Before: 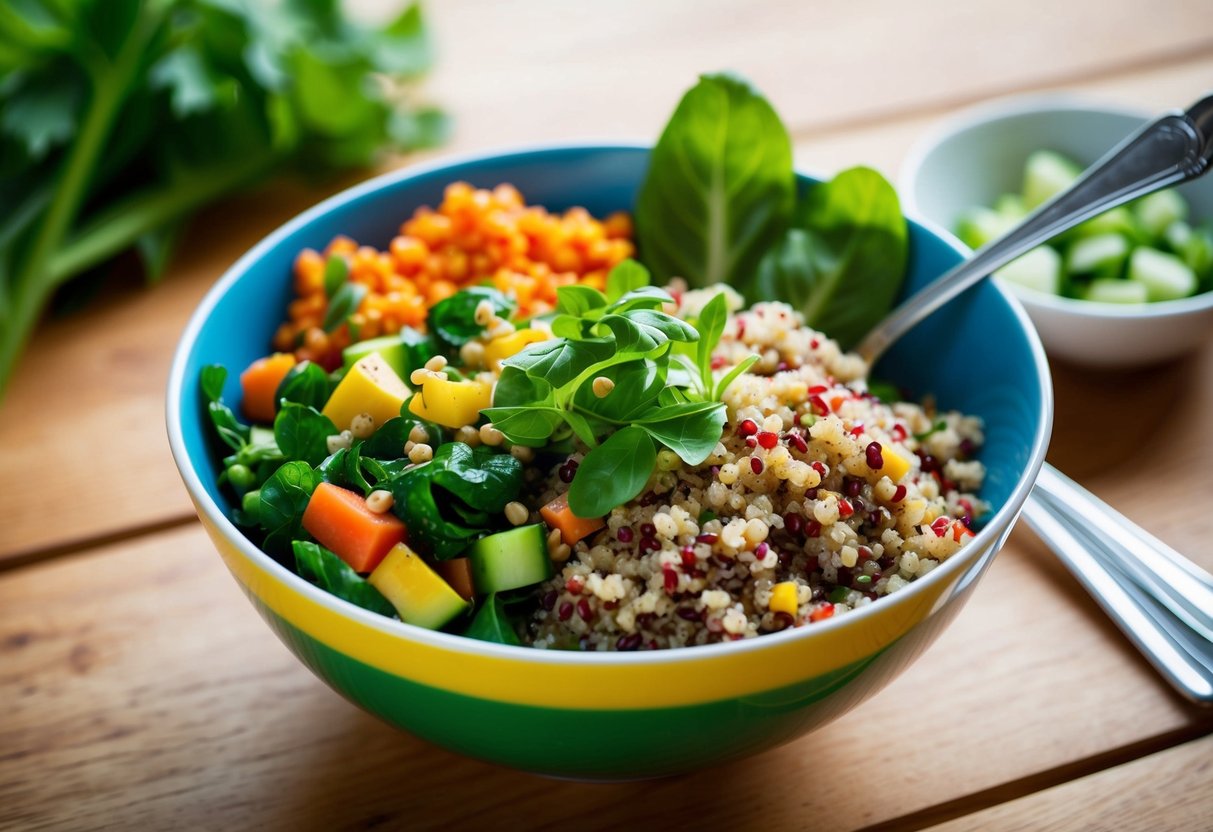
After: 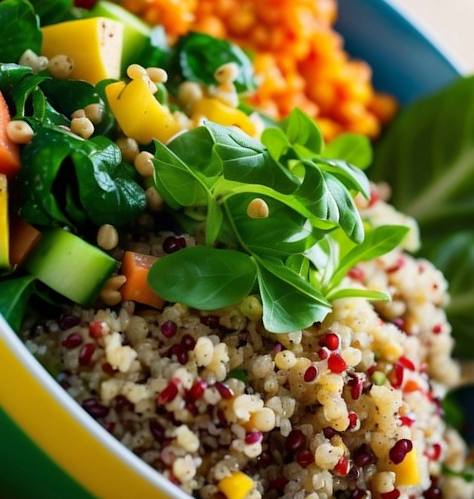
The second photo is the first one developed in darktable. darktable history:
crop and rotate: angle -45.19°, top 16.799%, right 0.988%, bottom 11.693%
base curve: curves: ch0 [(0, 0) (0.303, 0.277) (1, 1)], preserve colors none
